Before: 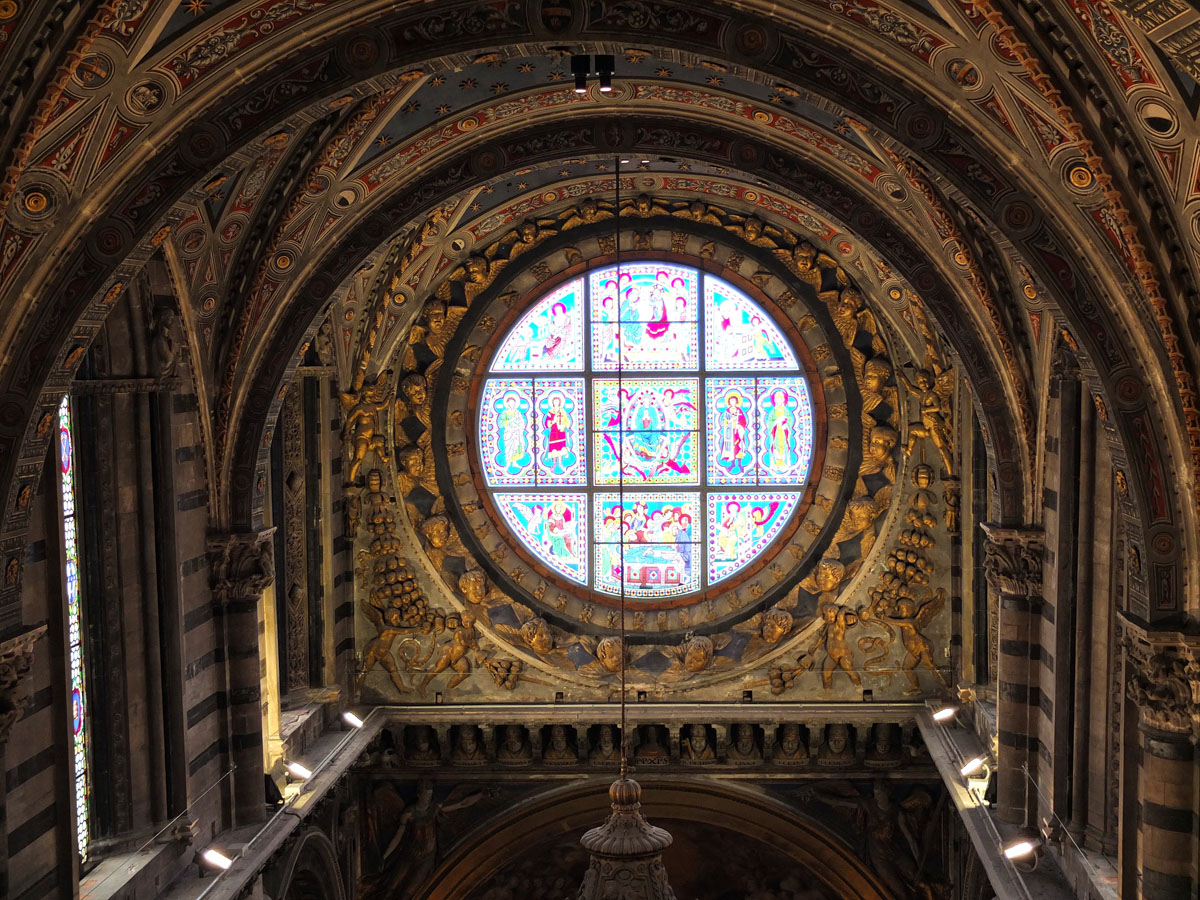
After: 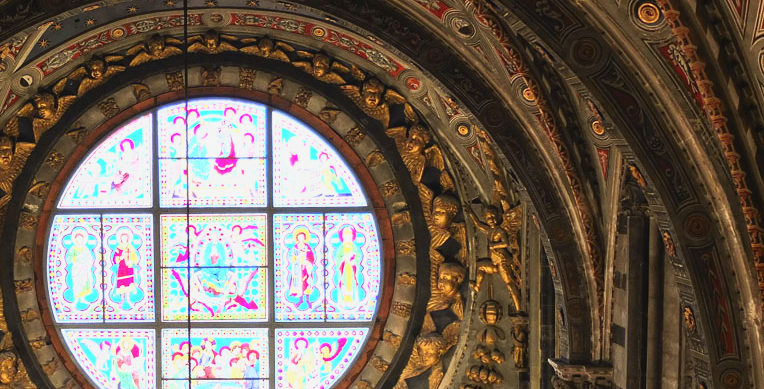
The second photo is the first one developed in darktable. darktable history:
exposure: exposure -0.021 EV, compensate highlight preservation false
tone curve: curves: ch0 [(0, 0.038) (0.193, 0.212) (0.461, 0.502) (0.629, 0.731) (0.838, 0.916) (1, 0.967)]; ch1 [(0, 0) (0.35, 0.356) (0.45, 0.453) (0.504, 0.503) (0.532, 0.524) (0.558, 0.559) (0.735, 0.762) (1, 1)]; ch2 [(0, 0) (0.281, 0.266) (0.456, 0.469) (0.5, 0.5) (0.533, 0.545) (0.606, 0.607) (0.646, 0.654) (1, 1)], color space Lab, independent channels, preserve colors none
crop: left 36.005%, top 18.293%, right 0.31%, bottom 38.444%
